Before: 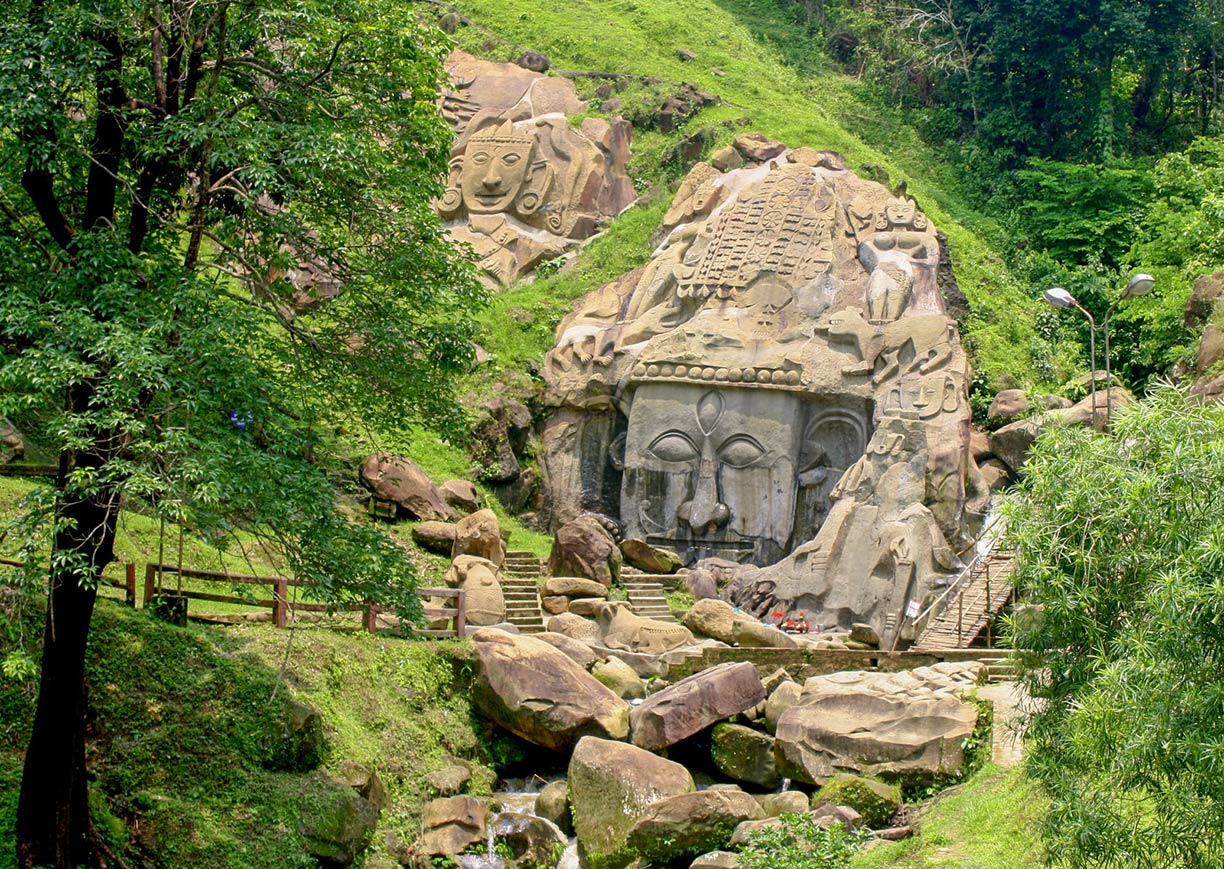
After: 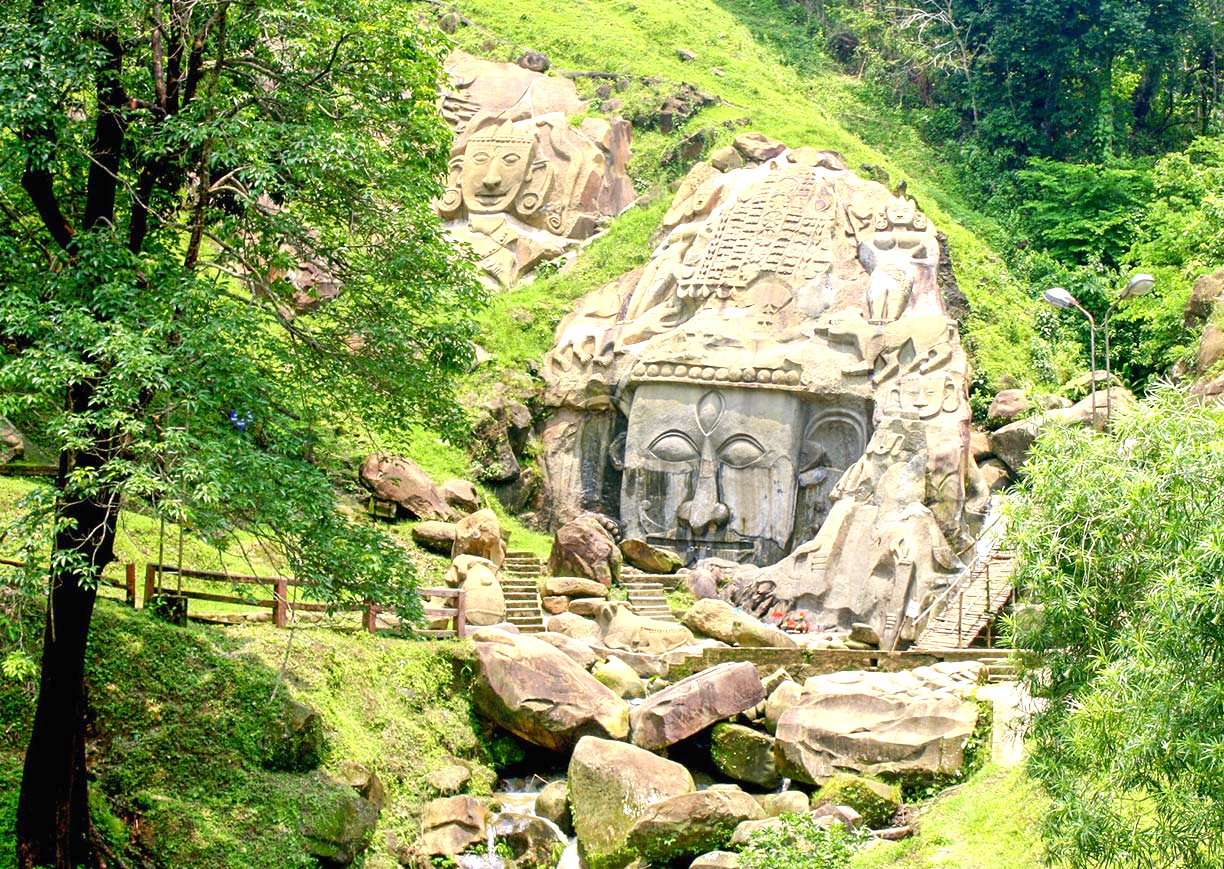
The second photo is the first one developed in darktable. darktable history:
base curve: curves: ch0 [(0, 0) (0.472, 0.508) (1, 1)], preserve colors none
exposure: black level correction 0, exposure 0.896 EV, compensate exposure bias true, compensate highlight preservation false
